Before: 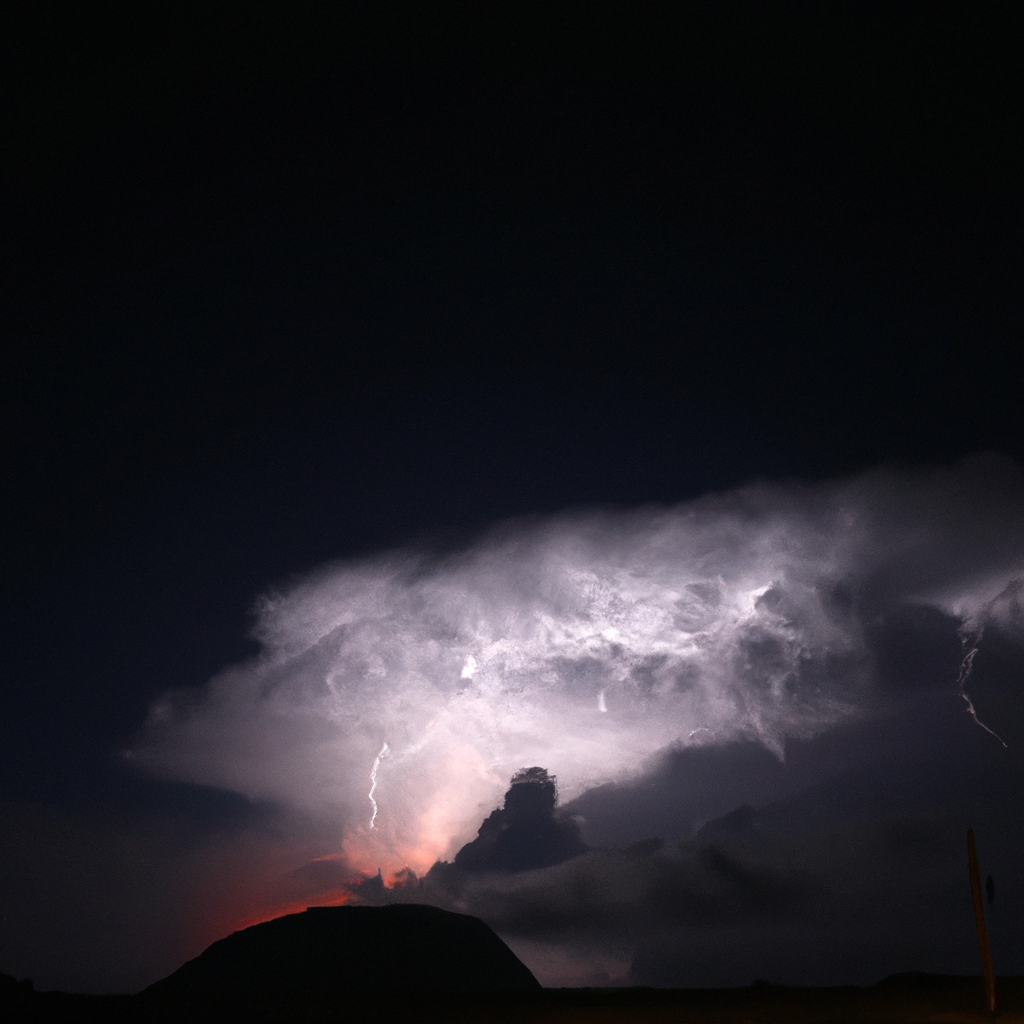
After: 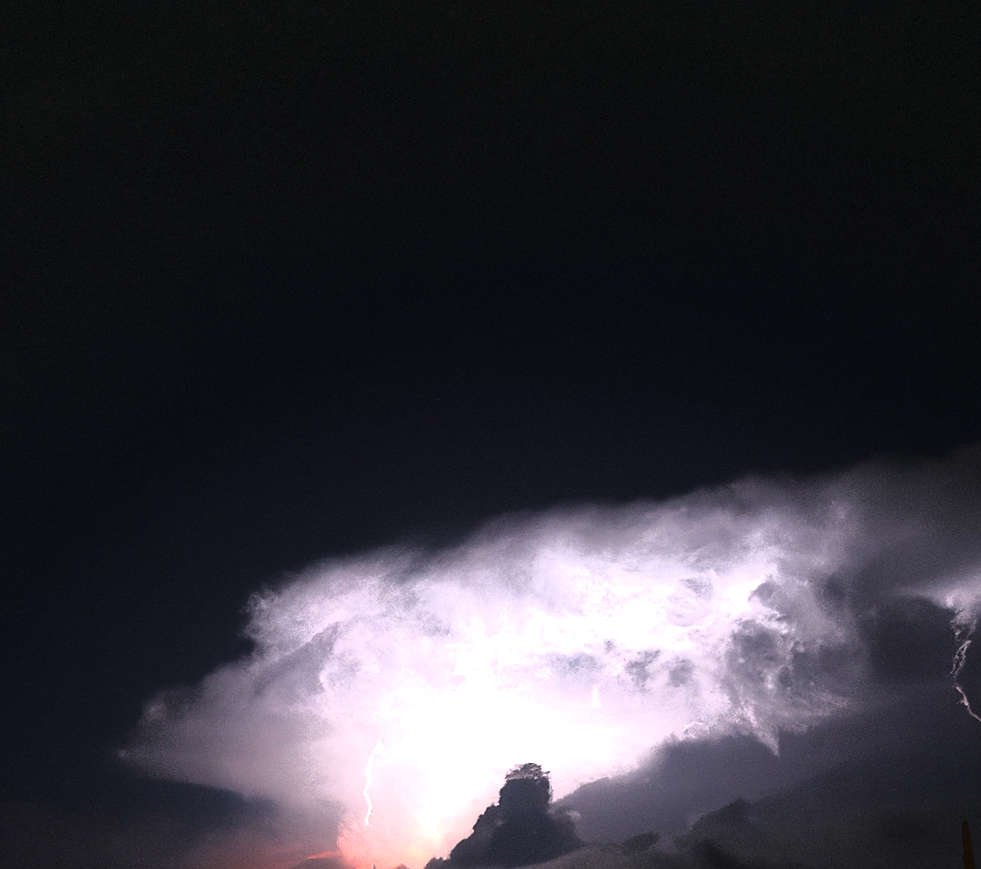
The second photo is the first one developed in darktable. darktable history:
shadows and highlights: radius 334.5, shadows 64.89, highlights 4.65, compress 87.27%, soften with gaussian
crop and rotate: angle 0.516°, left 0.438%, right 2.808%, bottom 14.283%
exposure: black level correction 0, exposure 1.104 EV, compensate highlight preservation false
sharpen: radius 1.532, amount 0.37, threshold 1.319
tone curve: curves: ch0 [(0, 0) (0.105, 0.068) (0.195, 0.162) (0.283, 0.283) (0.384, 0.404) (0.485, 0.531) (0.638, 0.681) (0.795, 0.879) (1, 0.977)]; ch1 [(0, 0) (0.161, 0.092) (0.35, 0.33) (0.379, 0.401) (0.456, 0.469) (0.498, 0.506) (0.521, 0.549) (0.58, 0.624) (0.635, 0.671) (1, 1)]; ch2 [(0, 0) (0.371, 0.362) (0.437, 0.437) (0.483, 0.484) (0.53, 0.515) (0.56, 0.58) (0.622, 0.606) (1, 1)], color space Lab, linked channels
